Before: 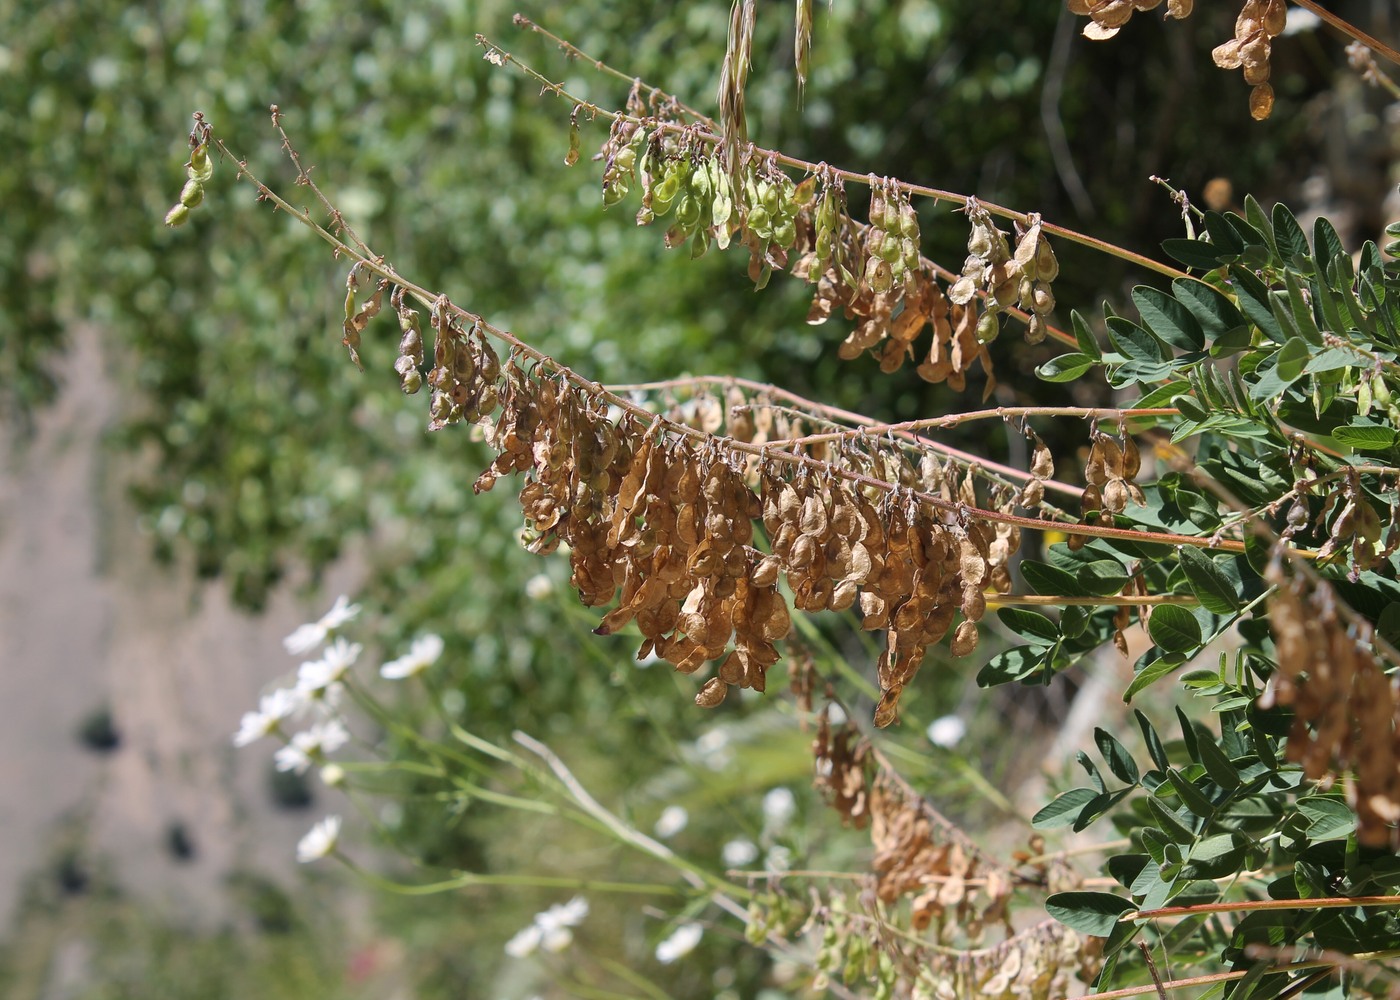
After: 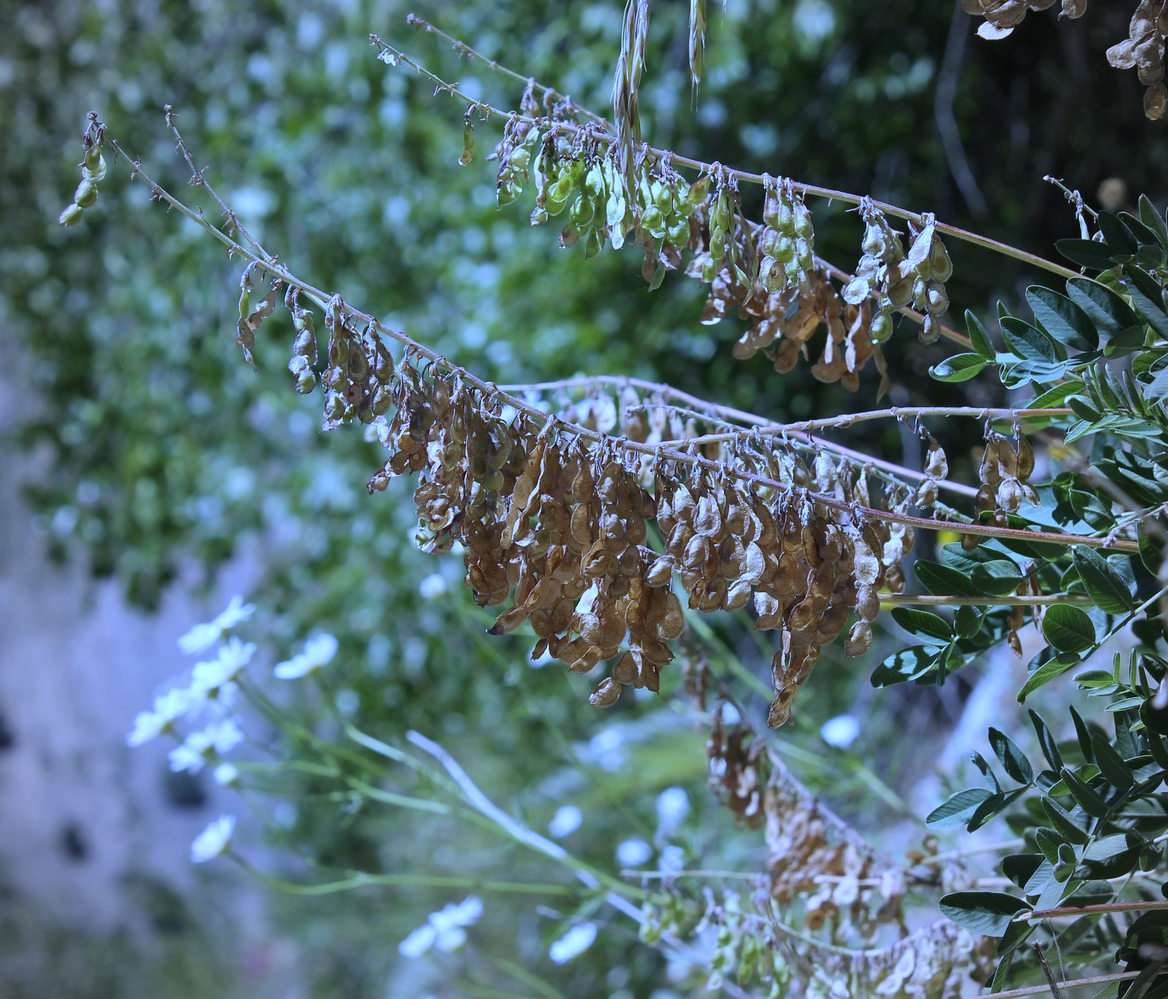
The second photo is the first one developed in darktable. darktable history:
crop: left 7.598%, right 7.873%
white balance: red 0.766, blue 1.537
vignetting: on, module defaults
